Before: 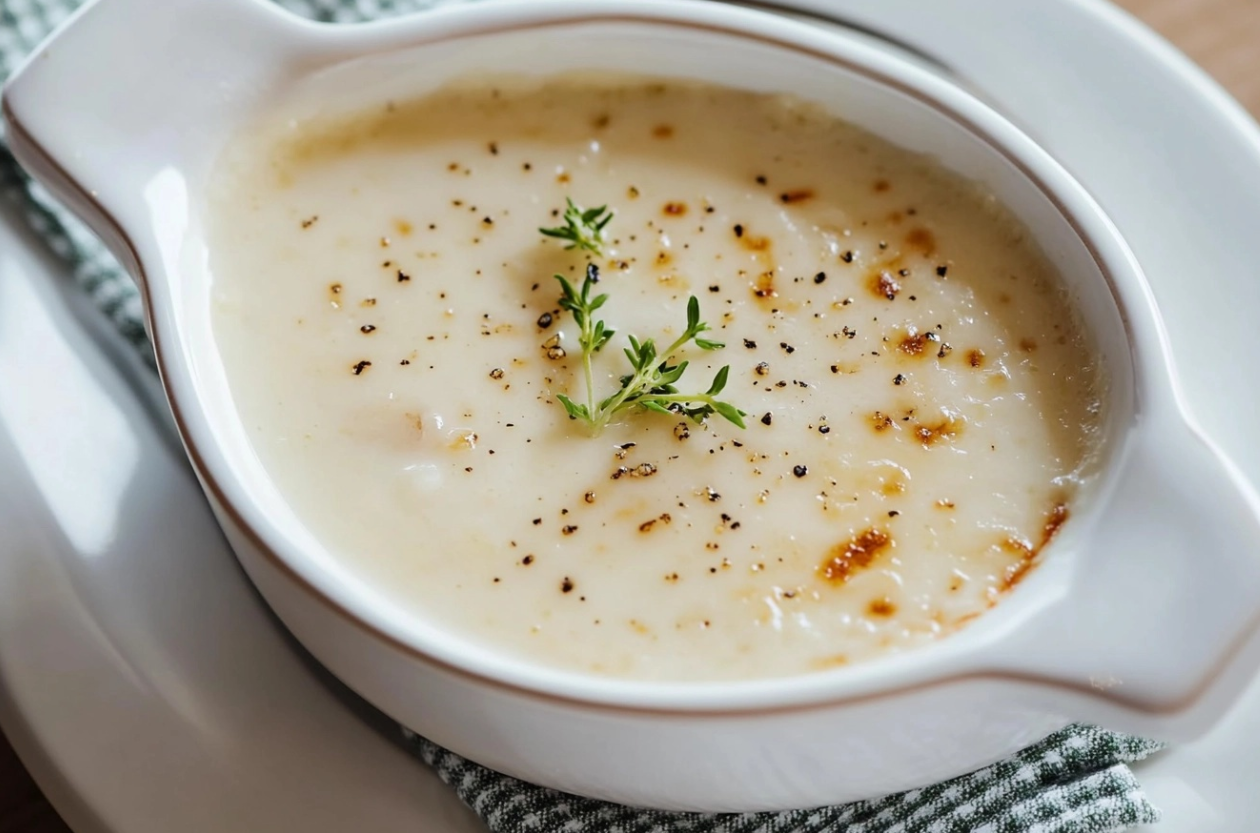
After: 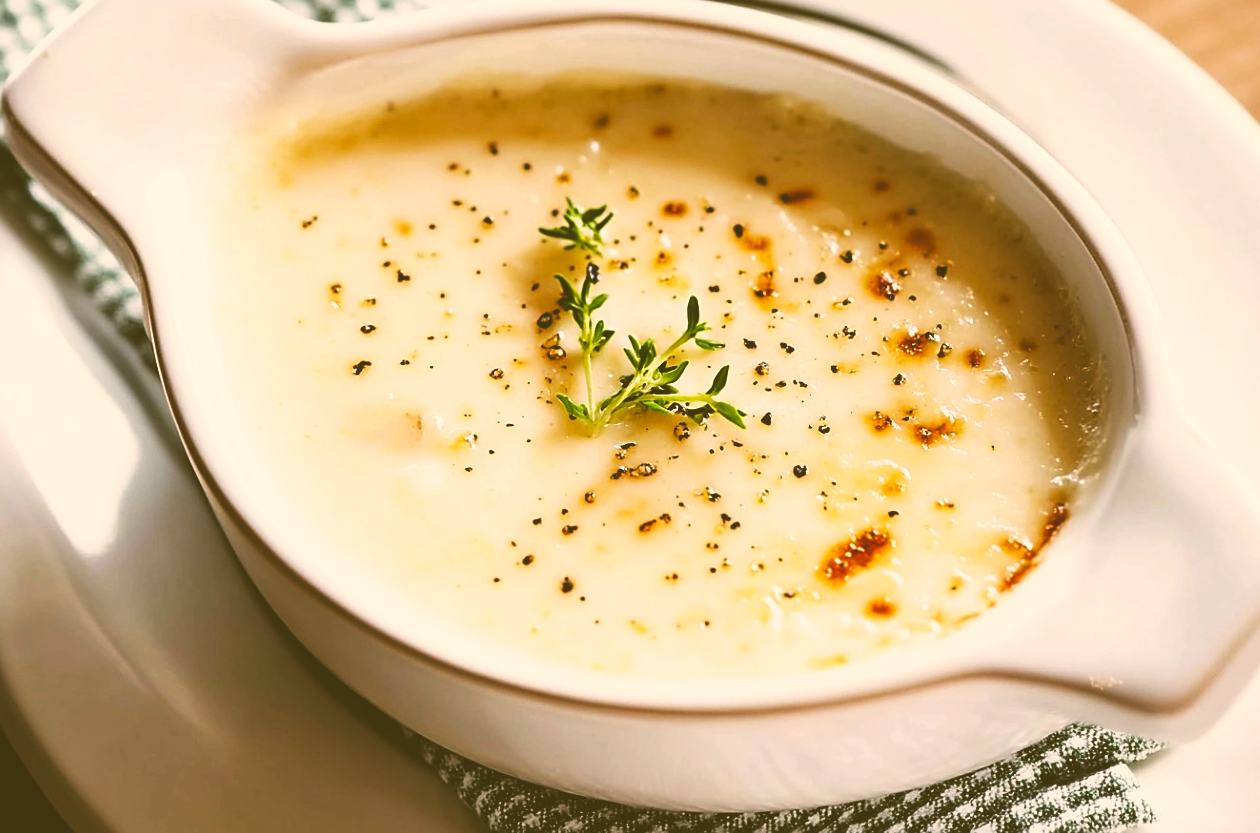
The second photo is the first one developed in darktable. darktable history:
base curve: curves: ch0 [(0, 0.036) (0.007, 0.037) (0.604, 0.887) (1, 1)], preserve colors none
color correction: highlights a* 8.98, highlights b* 15.09, shadows a* -0.49, shadows b* 26.52
sharpen: on, module defaults
